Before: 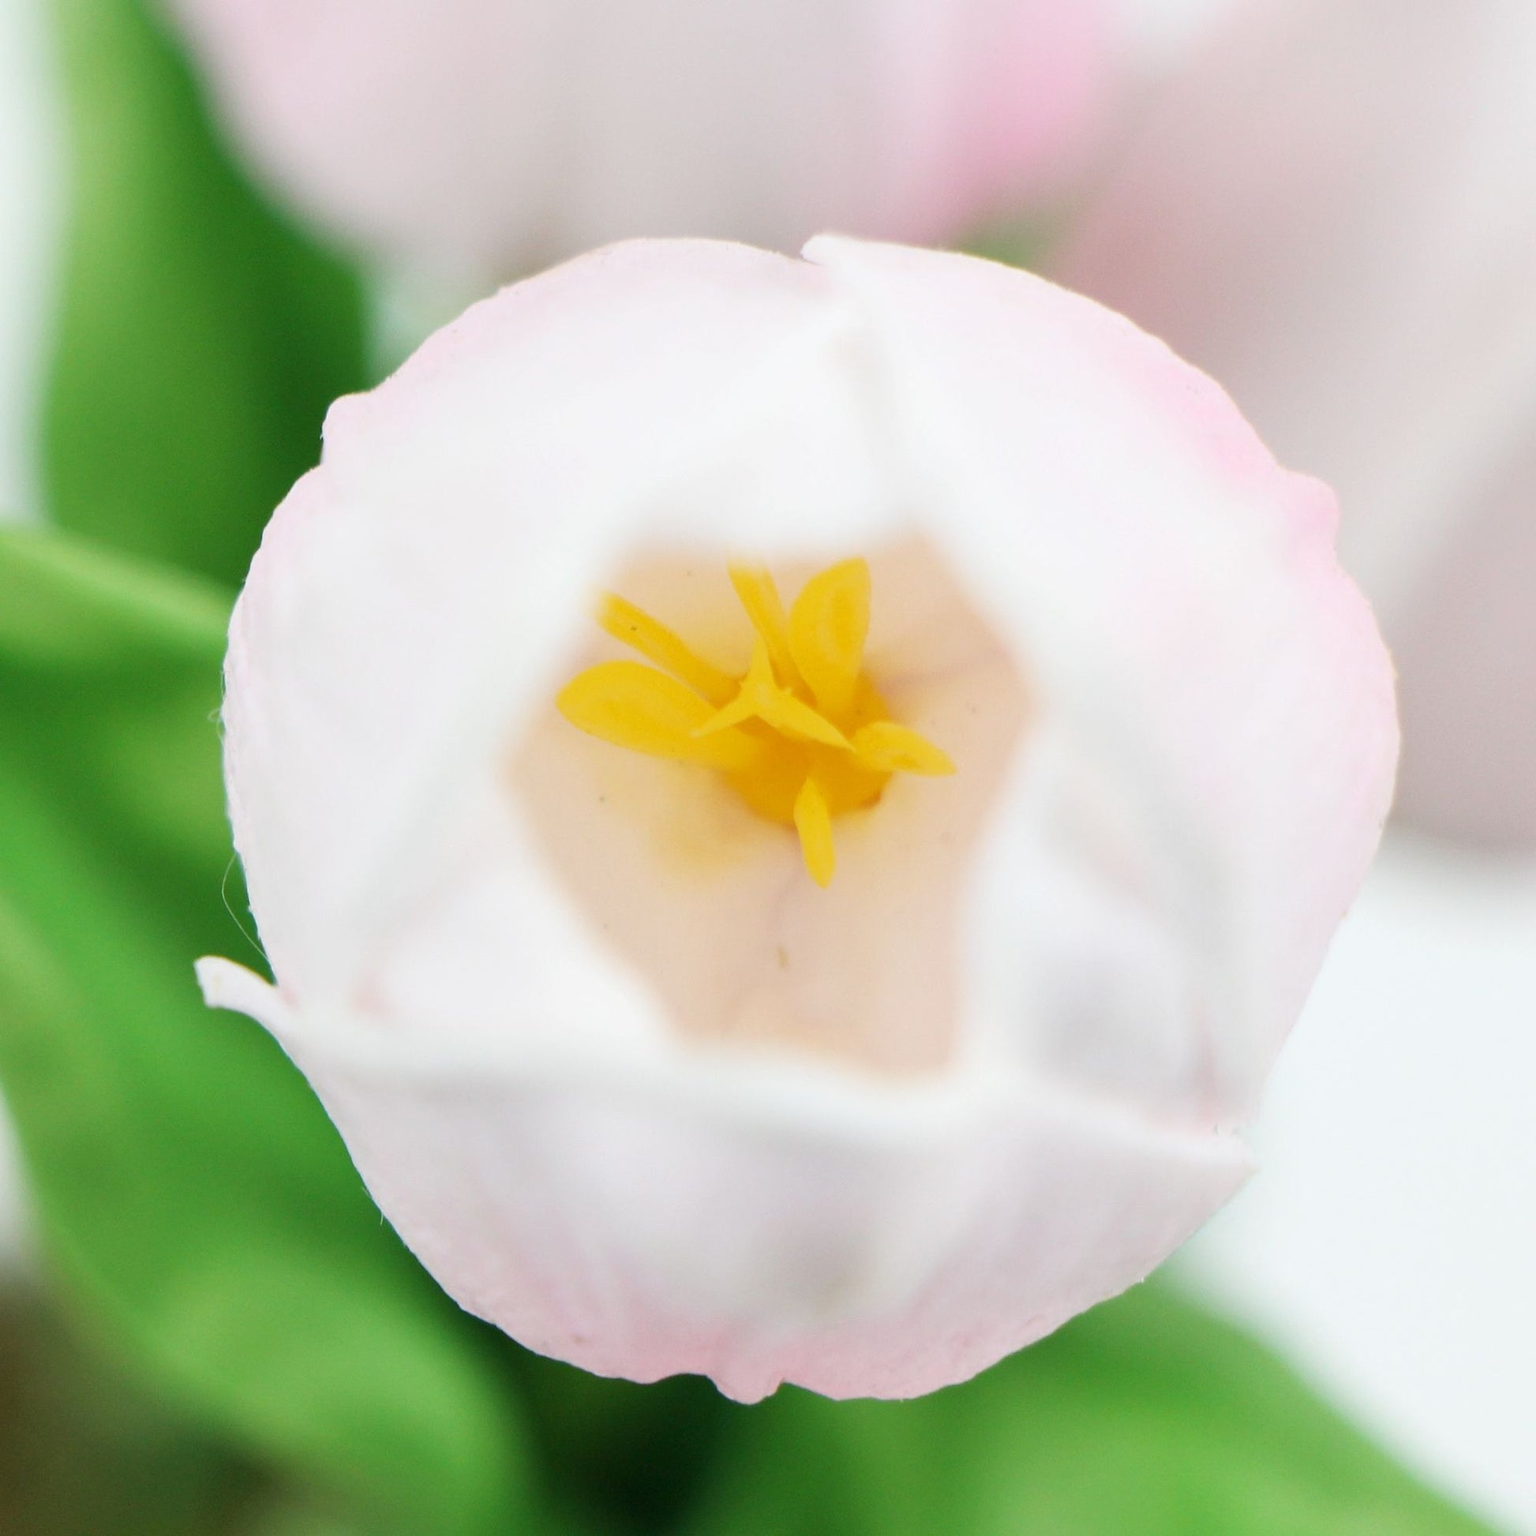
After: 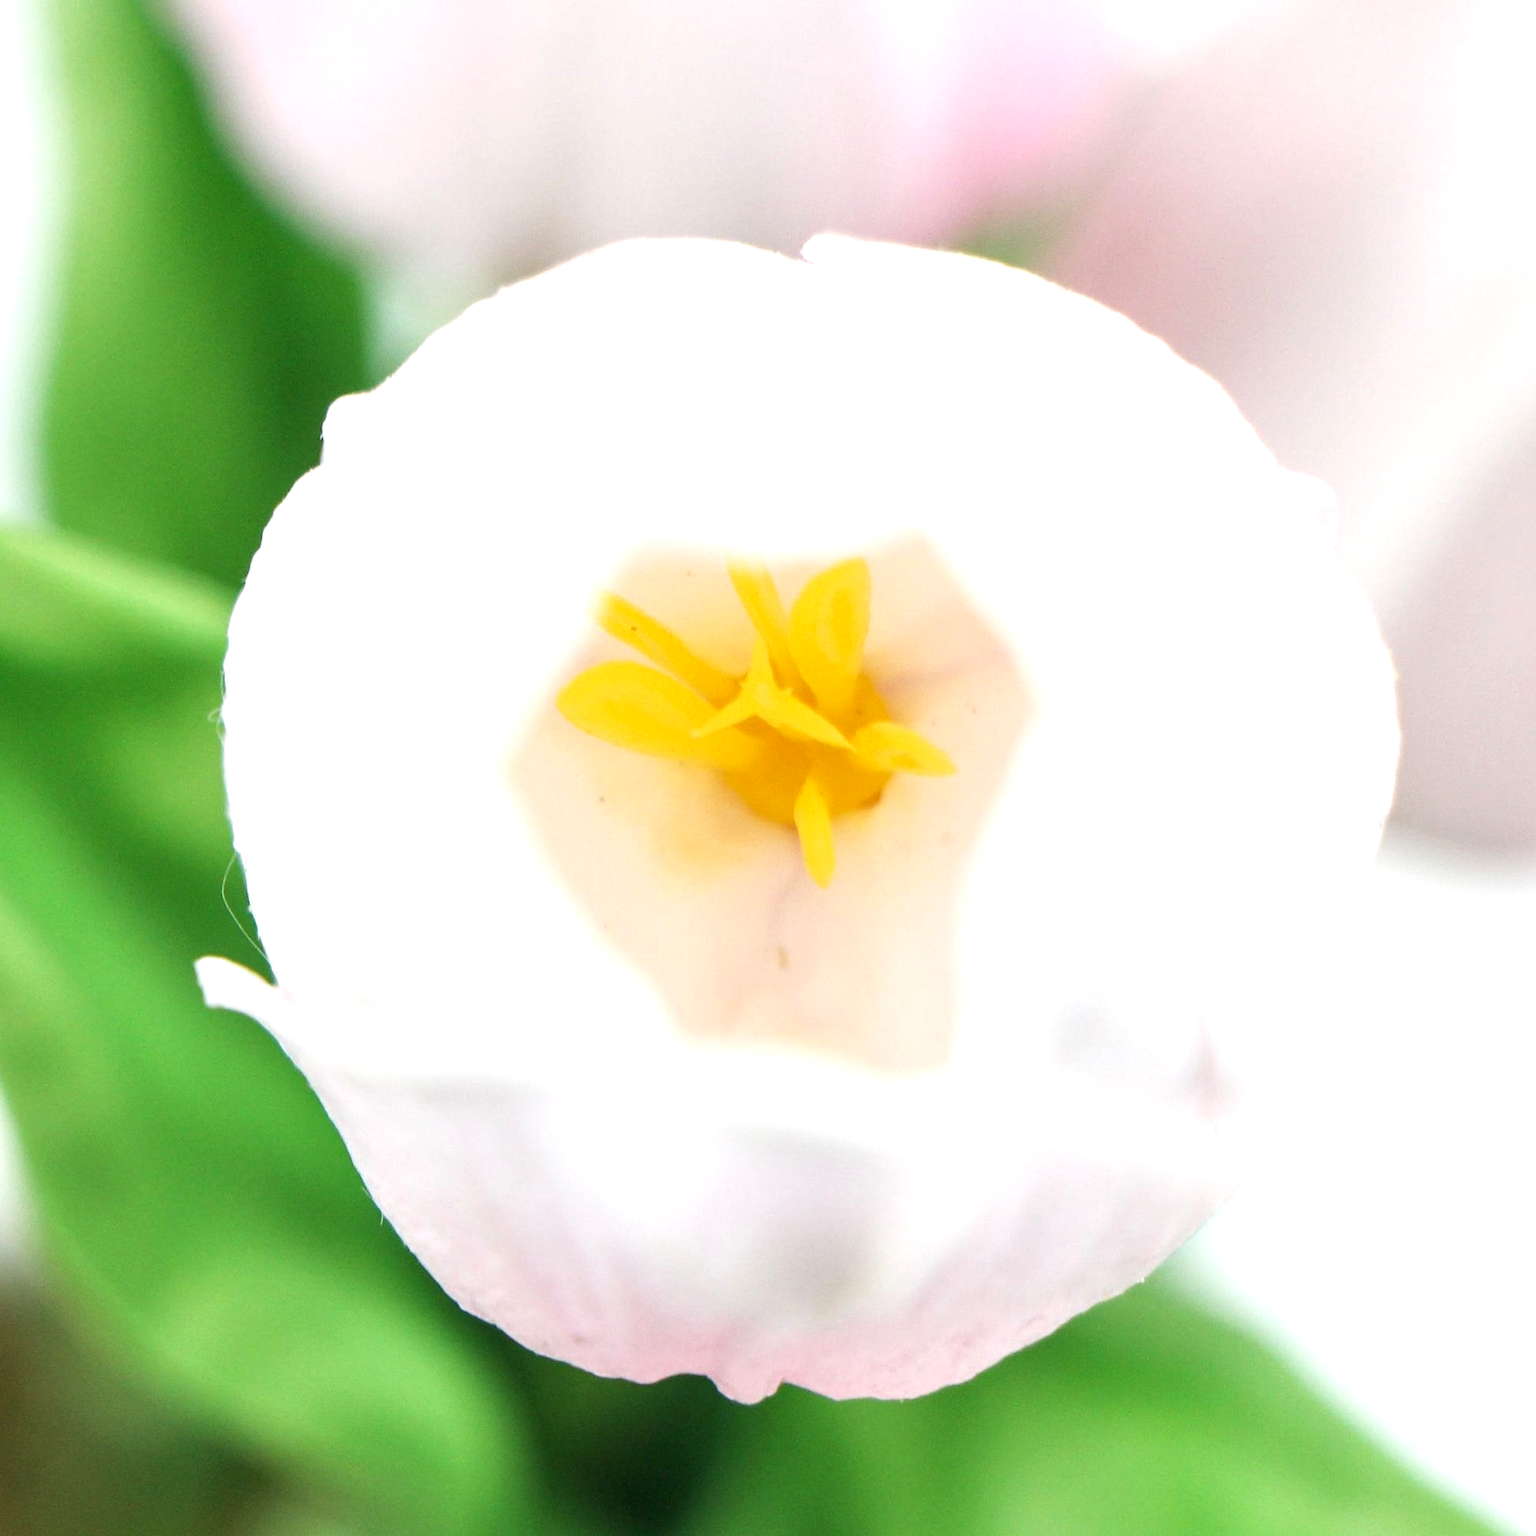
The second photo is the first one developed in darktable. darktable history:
exposure: black level correction 0, exposure 0.5 EV, compensate exposure bias true, compensate highlight preservation false
local contrast: on, module defaults
